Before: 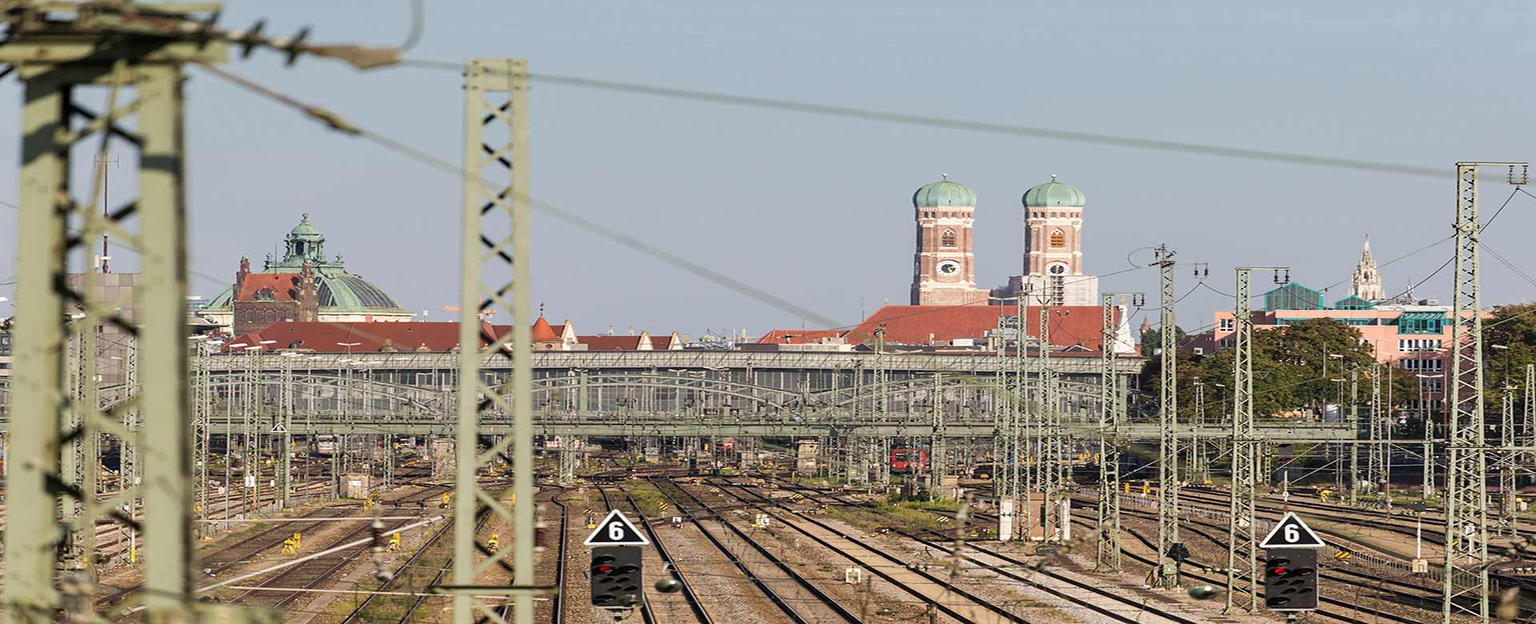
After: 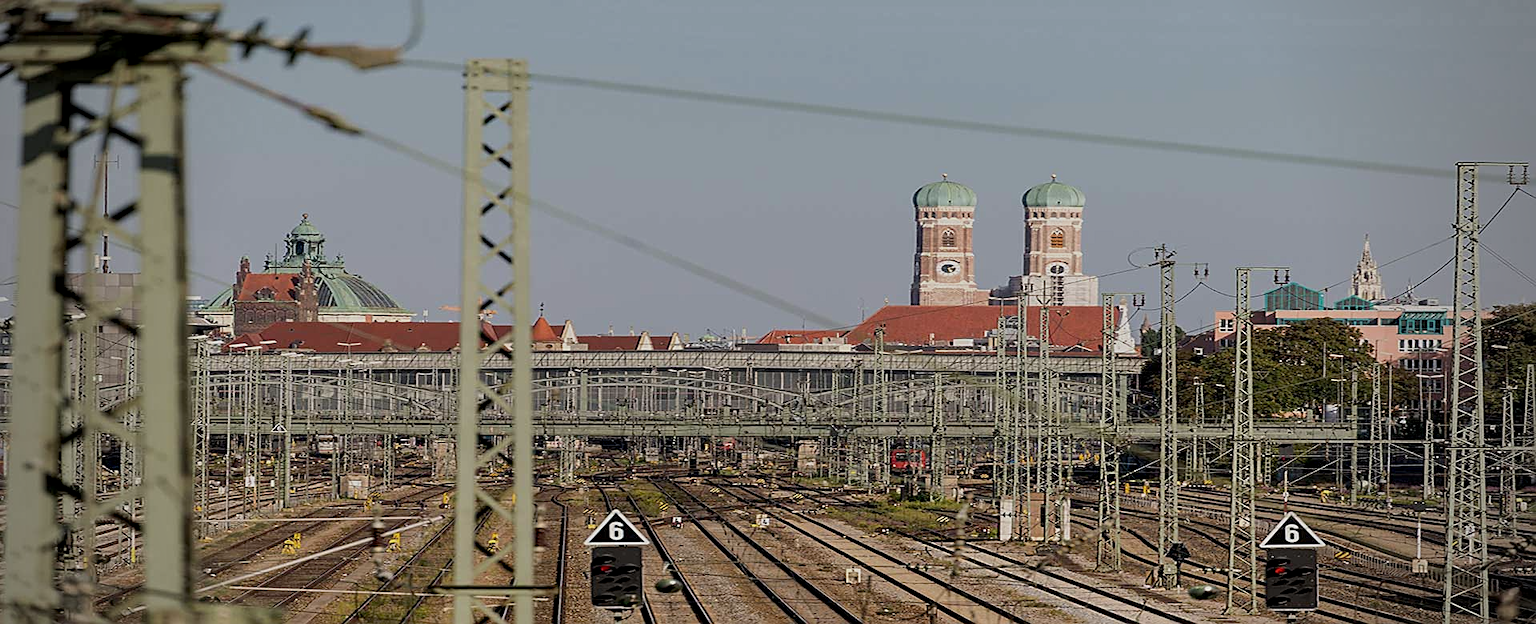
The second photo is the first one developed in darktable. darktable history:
sharpen: on, module defaults
vignetting: fall-off start 71.74%
exposure: black level correction 0.009, exposure -0.637 EV, compensate highlight preservation false
